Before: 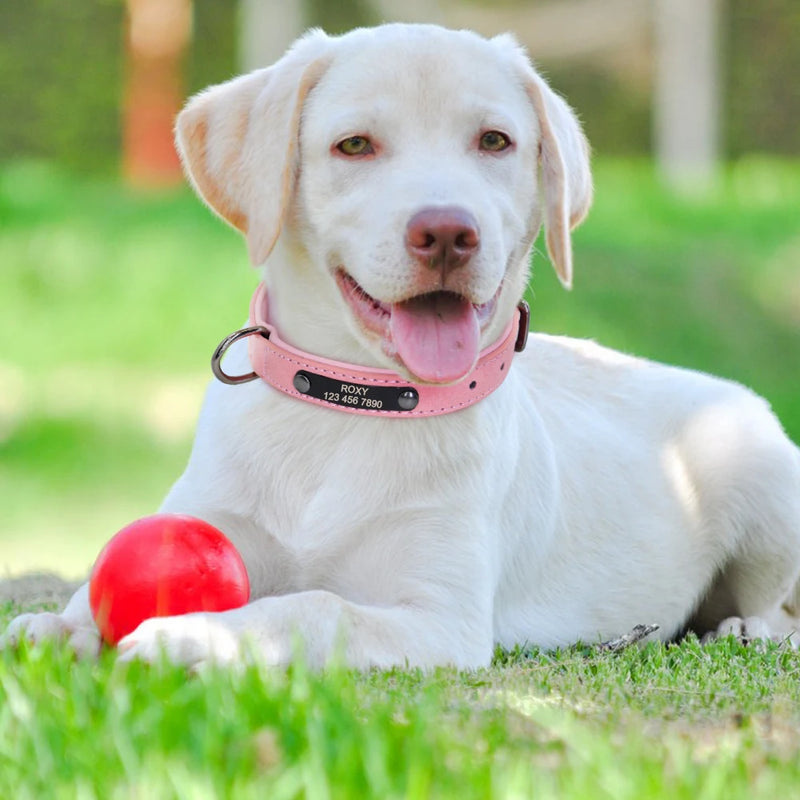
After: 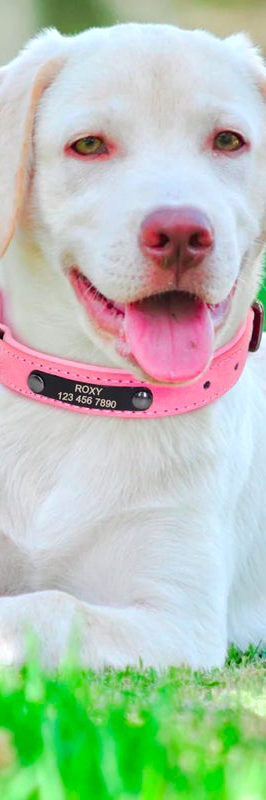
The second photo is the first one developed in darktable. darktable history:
color contrast: green-magenta contrast 1.73, blue-yellow contrast 1.15
crop: left 33.36%, right 33.36%
exposure: exposure 0.161 EV, compensate highlight preservation false
